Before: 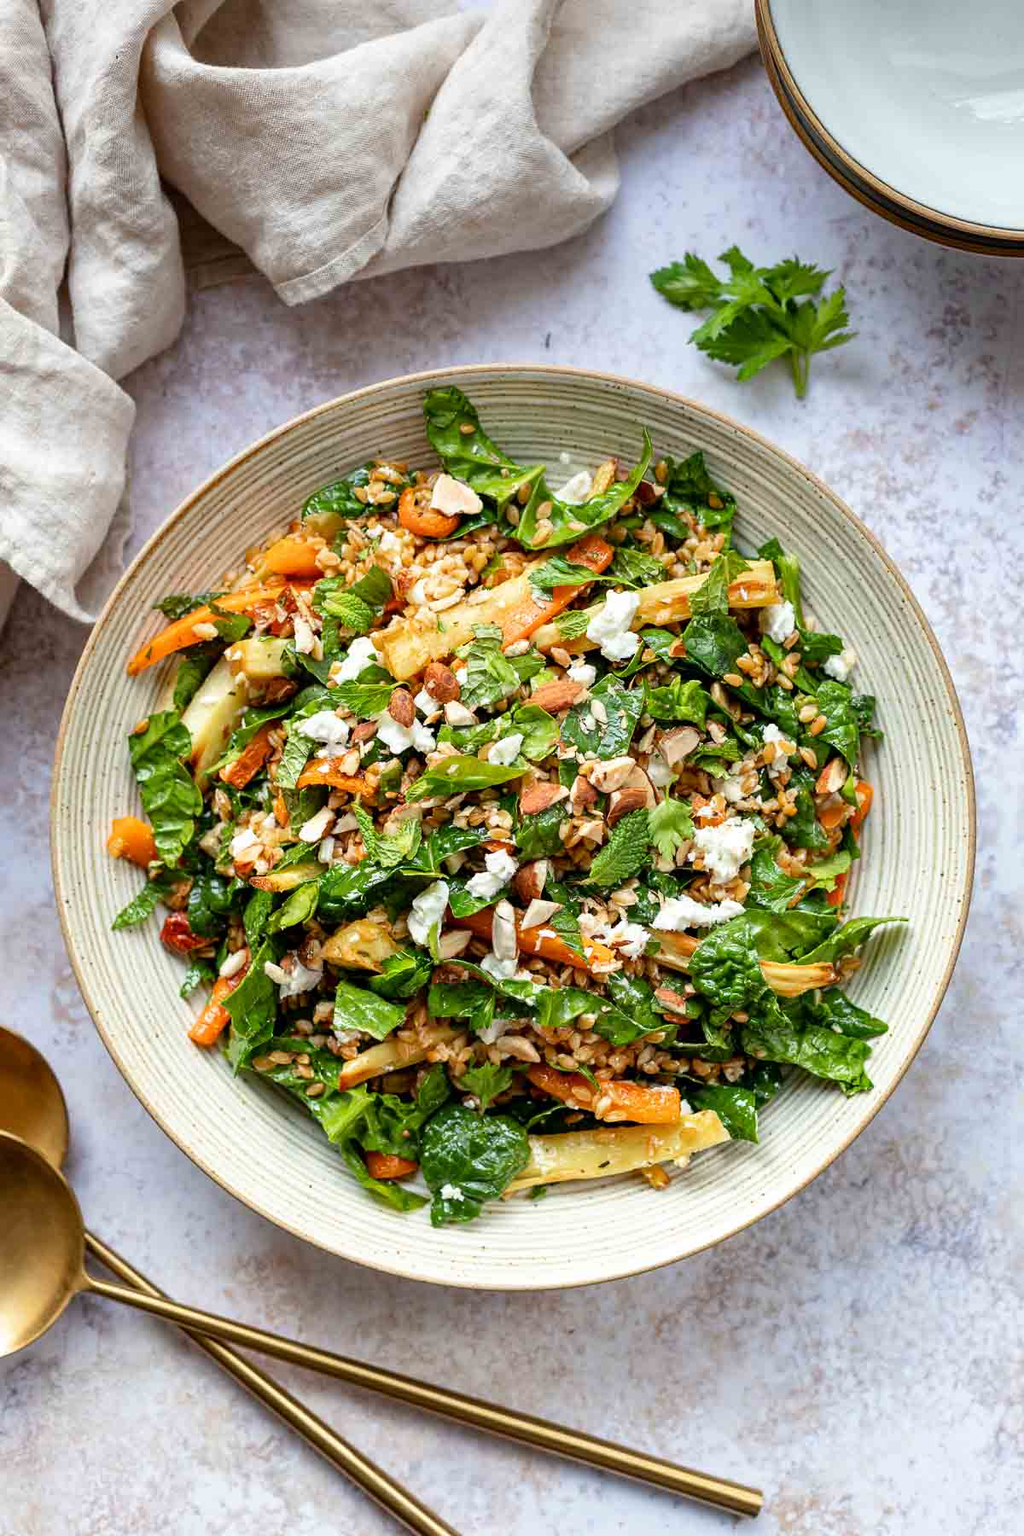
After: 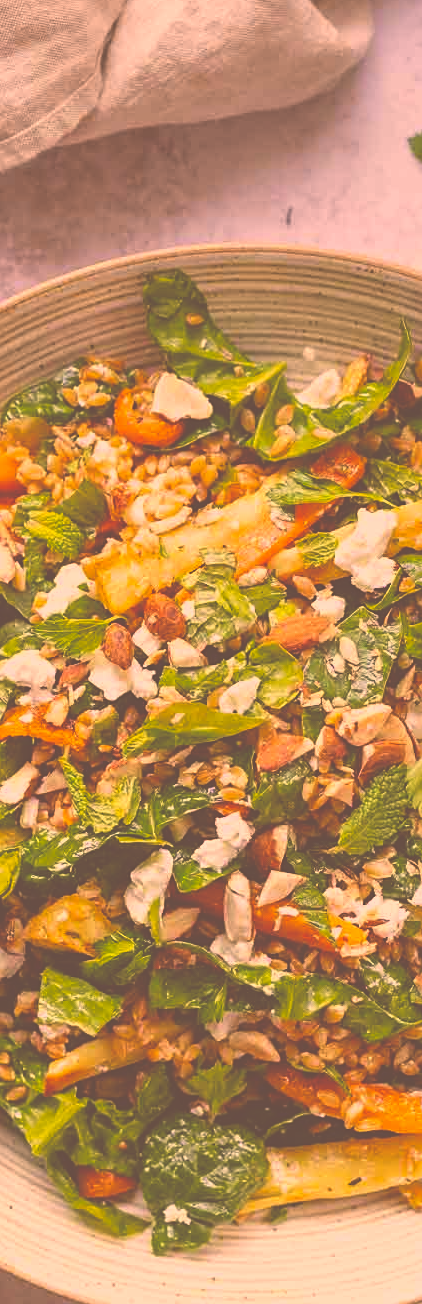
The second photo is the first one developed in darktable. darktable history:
sharpen: amount 0.2
exposure: black level correction -0.087, compensate highlight preservation false
contrast brightness saturation: contrast -0.11
color correction: highlights a* 40, highlights b* 40, saturation 0.69
white balance: red 1, blue 1
tone equalizer: on, module defaults
color balance rgb: linear chroma grading › global chroma 15%, perceptual saturation grading › global saturation 30%
crop and rotate: left 29.476%, top 10.214%, right 35.32%, bottom 17.333%
